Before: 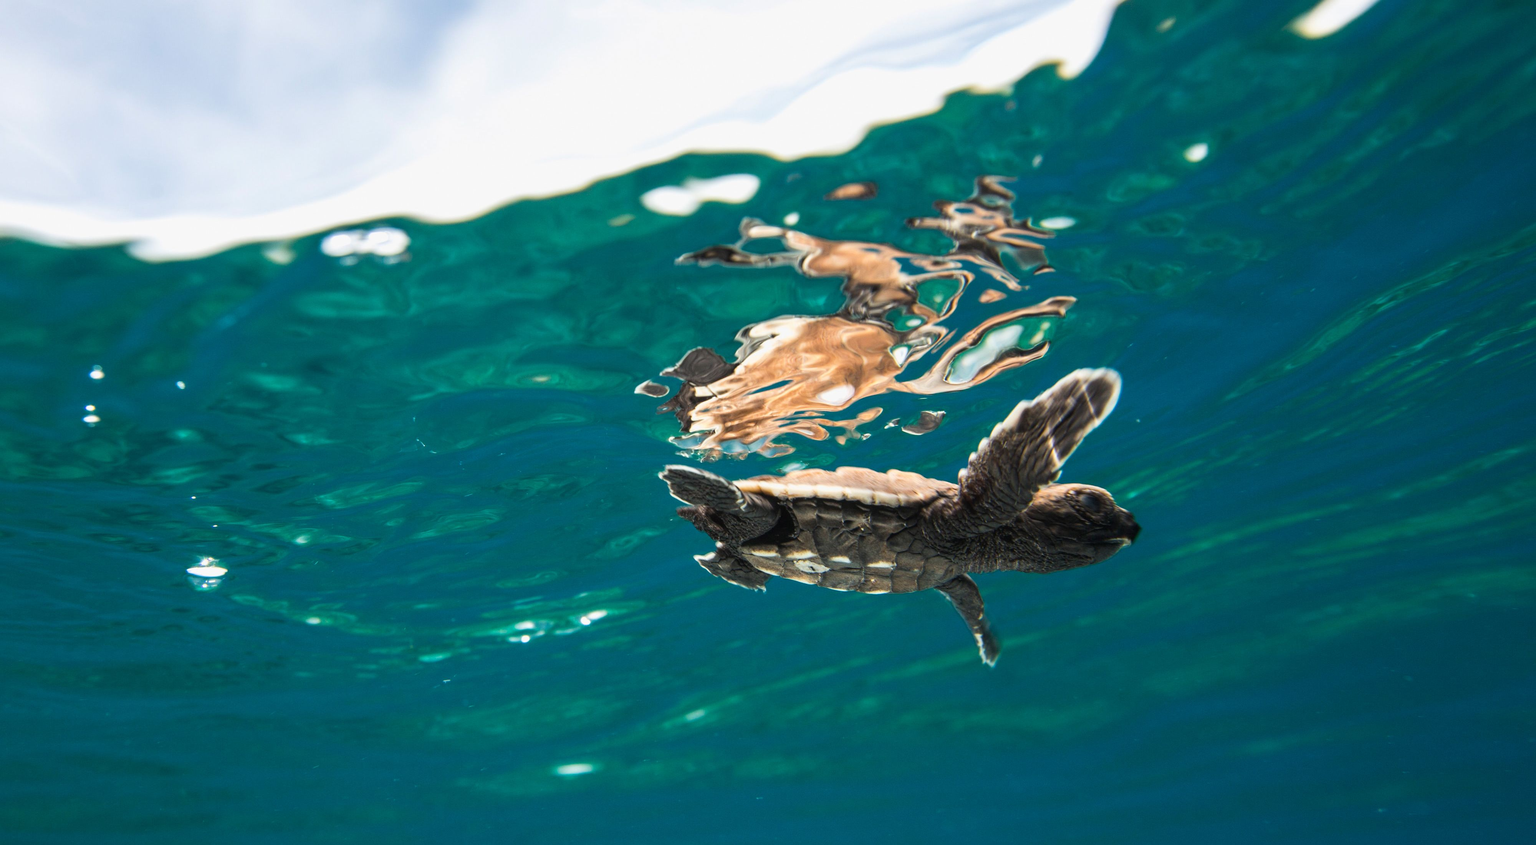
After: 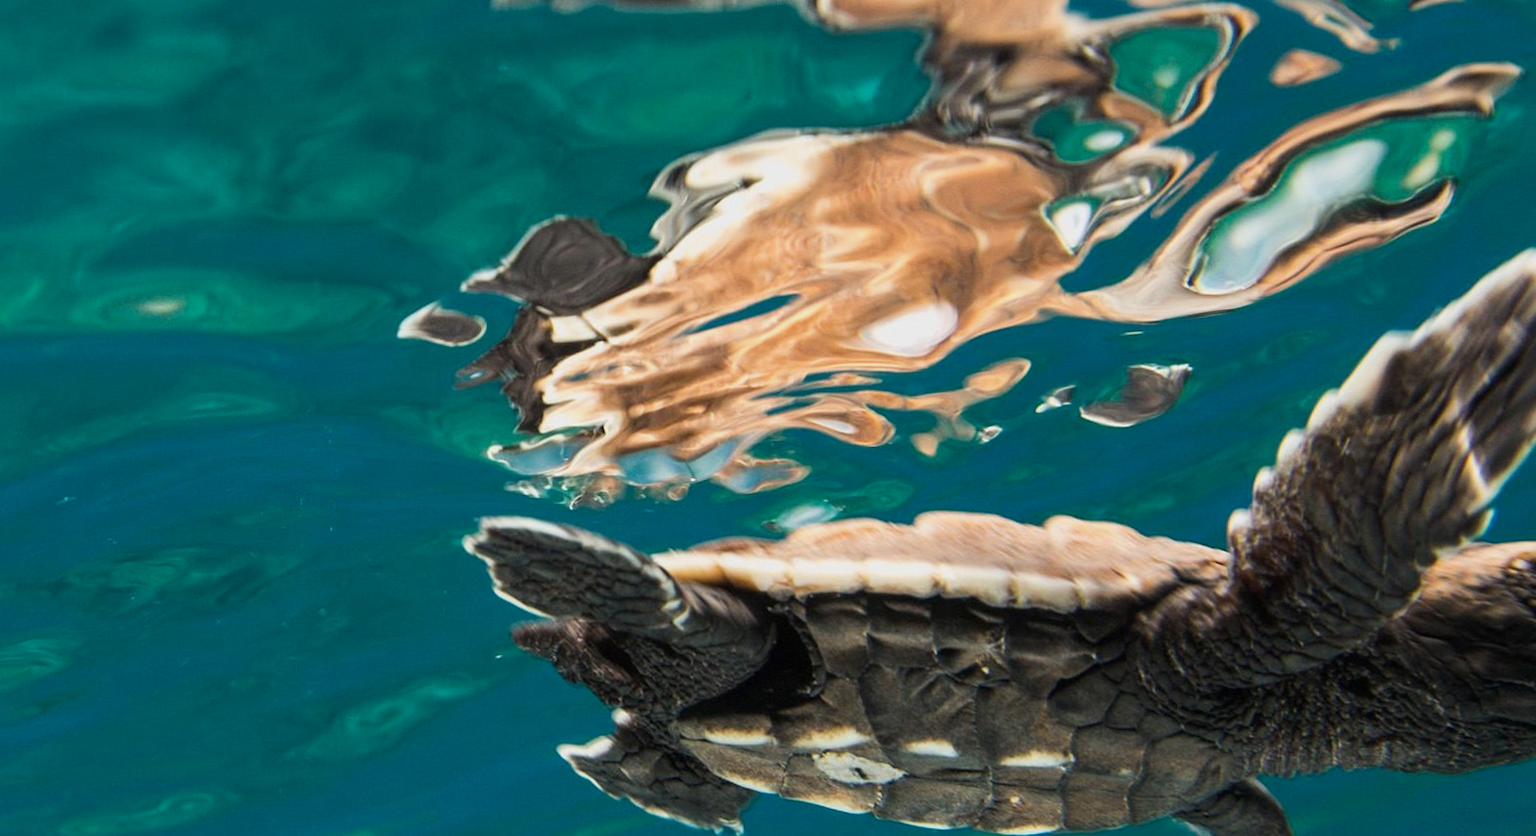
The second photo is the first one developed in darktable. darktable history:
tone equalizer: on, module defaults
rotate and perspective: rotation -1.32°, lens shift (horizontal) -0.031, crop left 0.015, crop right 0.985, crop top 0.047, crop bottom 0.982
crop: left 30%, top 30%, right 30%, bottom 30%
exposure: black level correction 0.001, exposure -0.2 EV, compensate highlight preservation false
